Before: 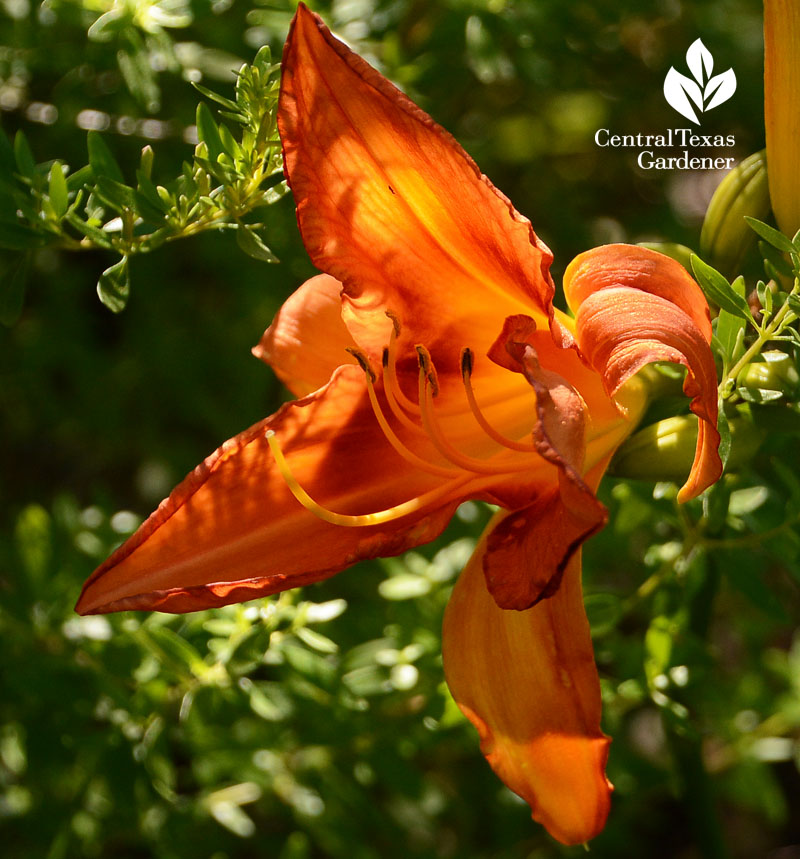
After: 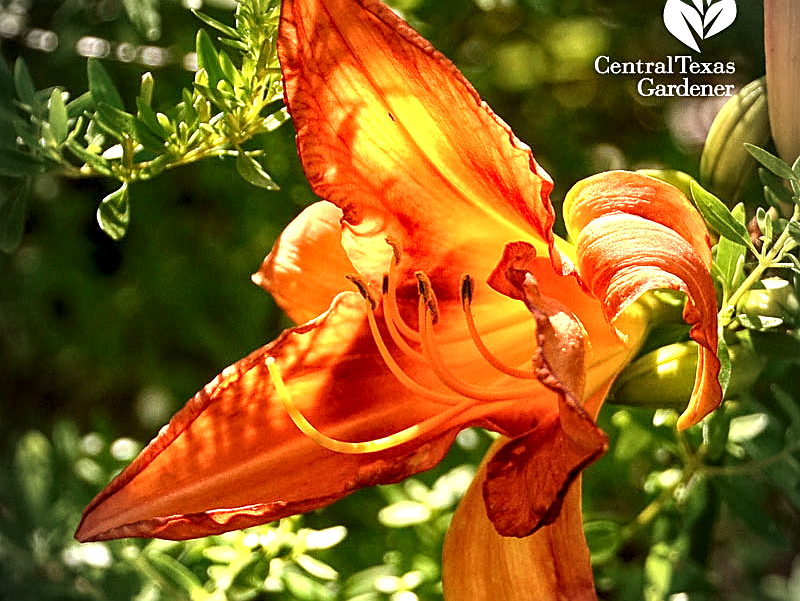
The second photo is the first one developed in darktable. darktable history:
vignetting: fall-off radius 46.31%, center (0, 0.007)
crop and rotate: top 8.506%, bottom 21.459%
local contrast: highlights 107%, shadows 97%, detail 201%, midtone range 0.2
sharpen: on, module defaults
exposure: exposure 1.001 EV, compensate highlight preservation false
